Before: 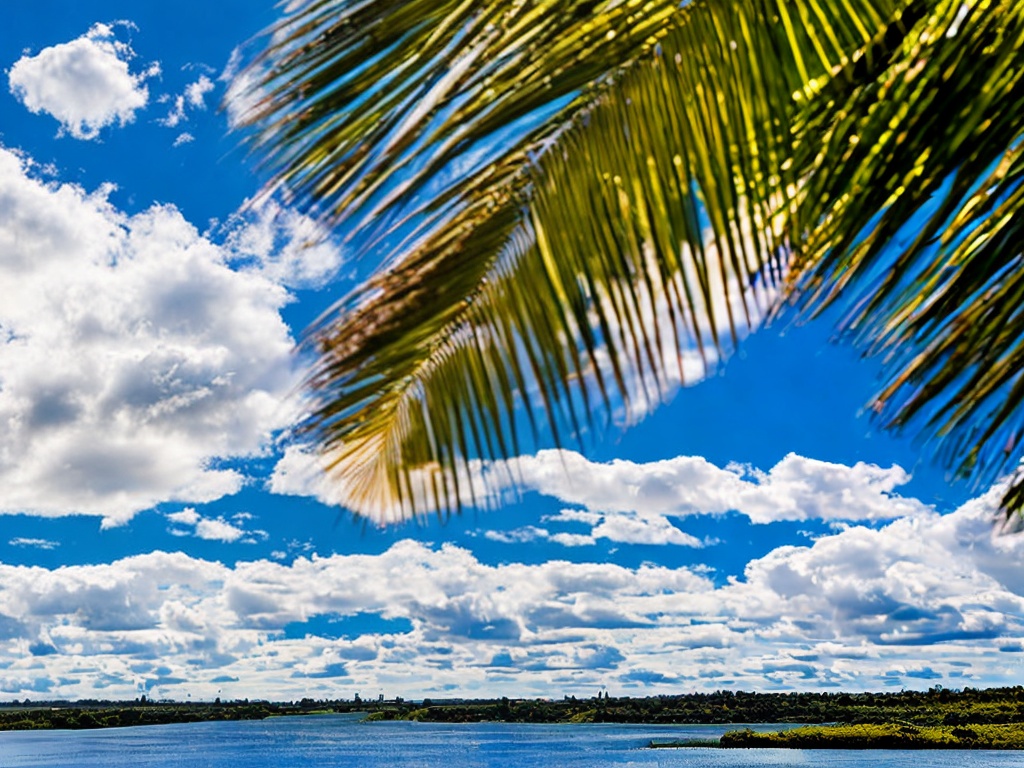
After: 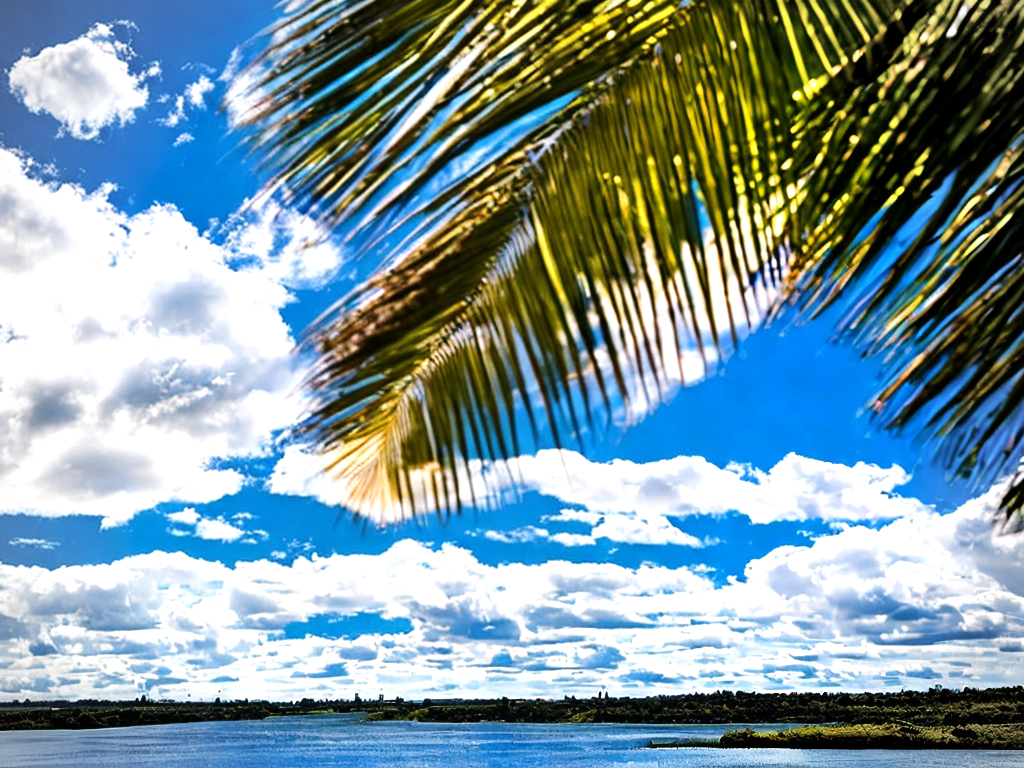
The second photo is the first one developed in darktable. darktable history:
tone equalizer: -8 EV -0.75 EV, -7 EV -0.7 EV, -6 EV -0.6 EV, -5 EV -0.4 EV, -3 EV 0.4 EV, -2 EV 0.6 EV, -1 EV 0.7 EV, +0 EV 0.75 EV, edges refinement/feathering 500, mask exposure compensation -1.57 EV, preserve details no
vignetting: on, module defaults
